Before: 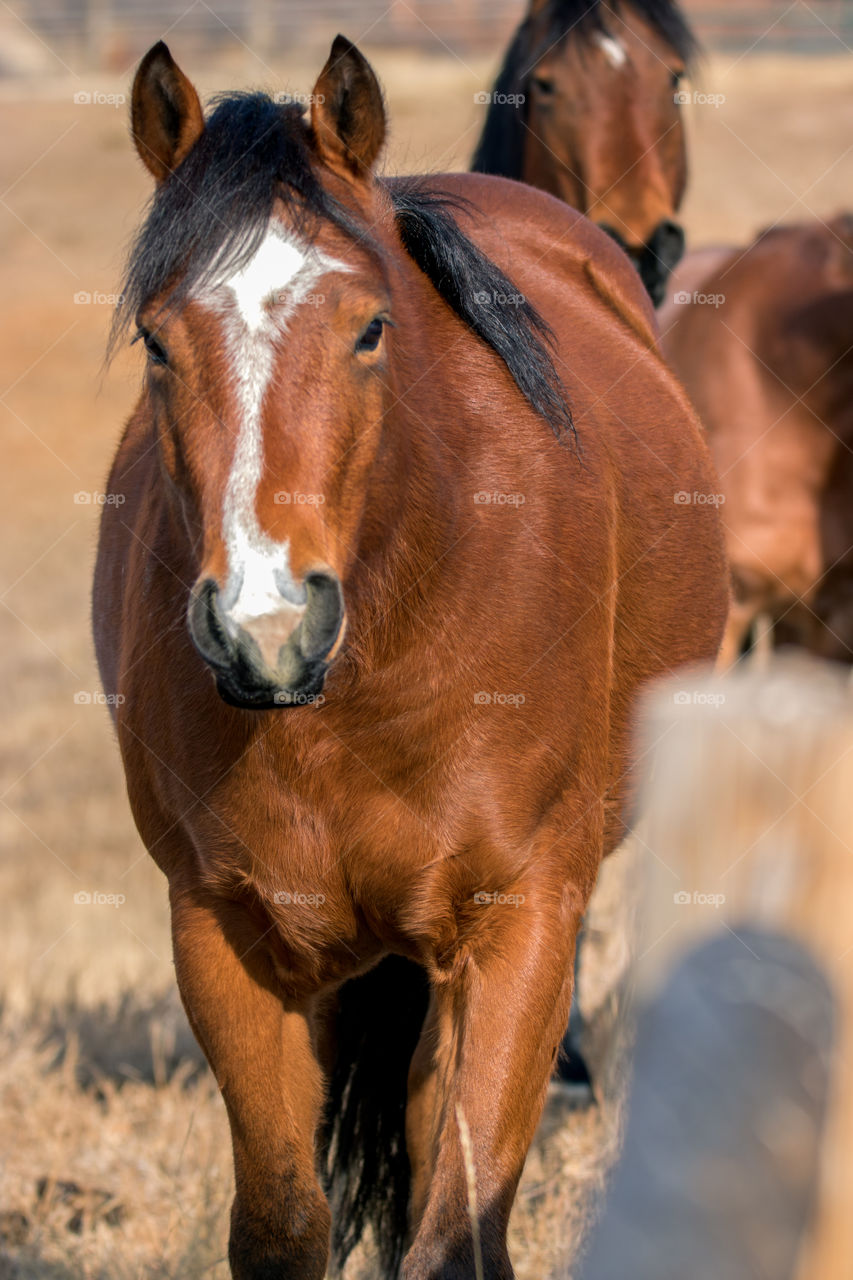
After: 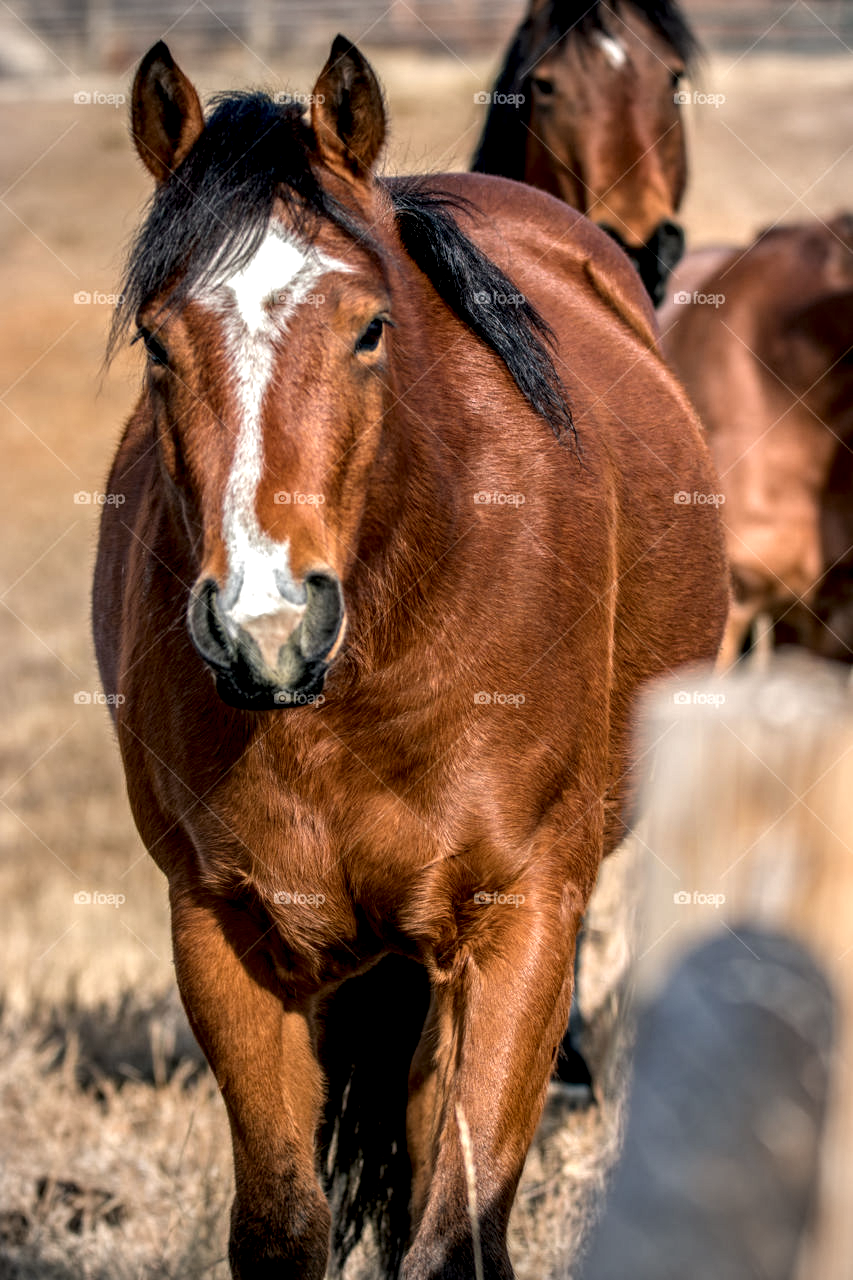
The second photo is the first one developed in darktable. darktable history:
local contrast: highlights 3%, shadows 4%, detail 182%
exposure: black level correction 0.001, compensate highlight preservation false
vignetting: fall-off radius 45.94%, brightness -0.217, center (-0.033, -0.035)
